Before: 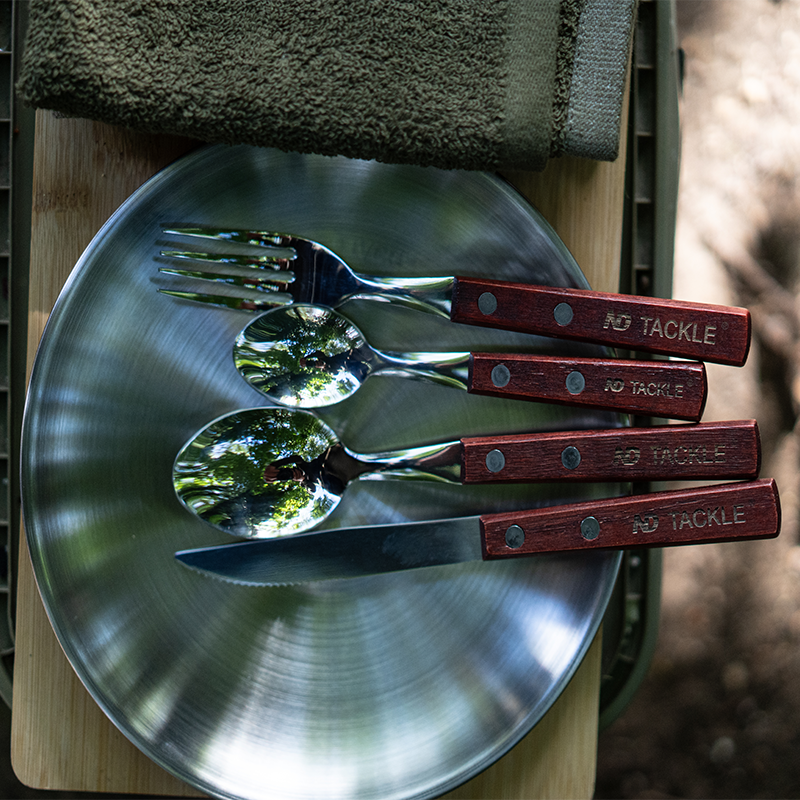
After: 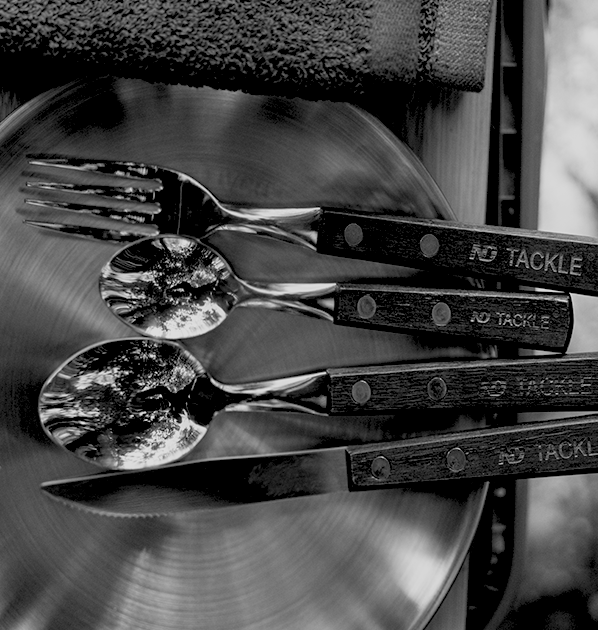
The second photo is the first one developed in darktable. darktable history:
crop: left 16.768%, top 8.653%, right 8.362%, bottom 12.485%
rgb levels: preserve colors sum RGB, levels [[0.038, 0.433, 0.934], [0, 0.5, 1], [0, 0.5, 1]]
color correction: highlights a* -0.182, highlights b* -0.124
monochrome: a -71.75, b 75.82
